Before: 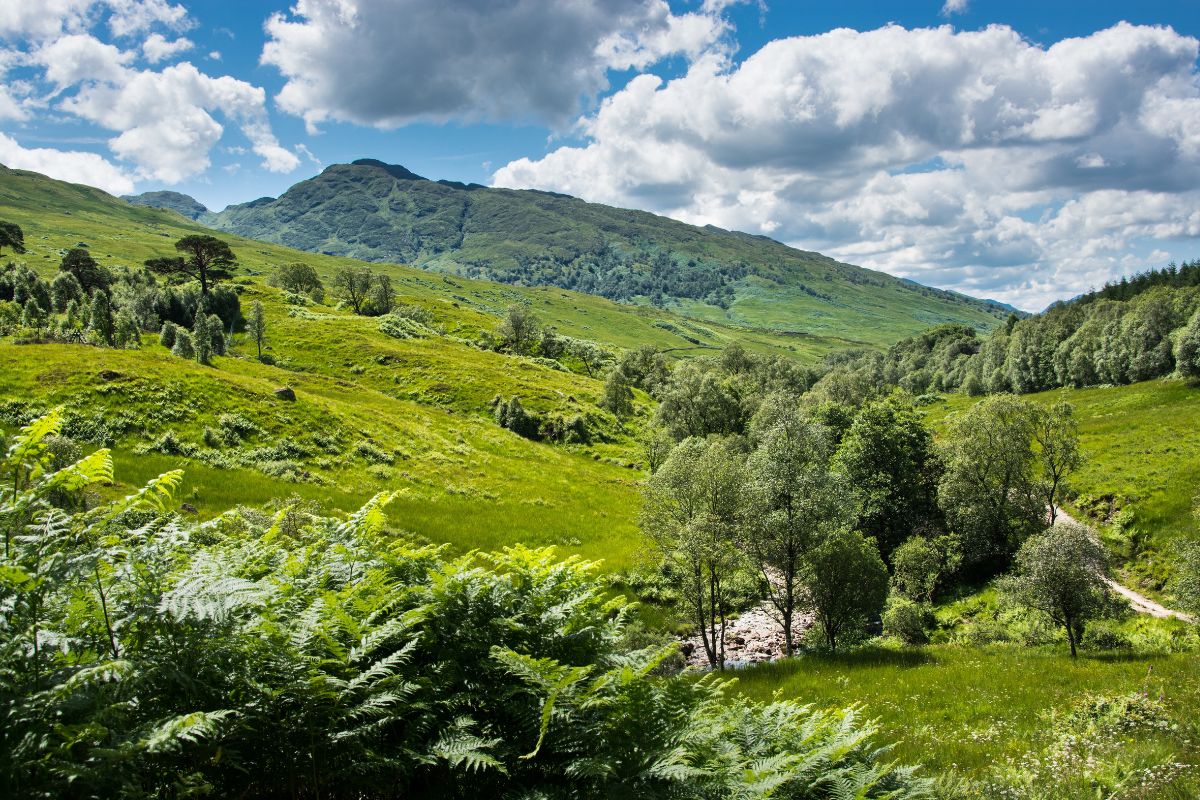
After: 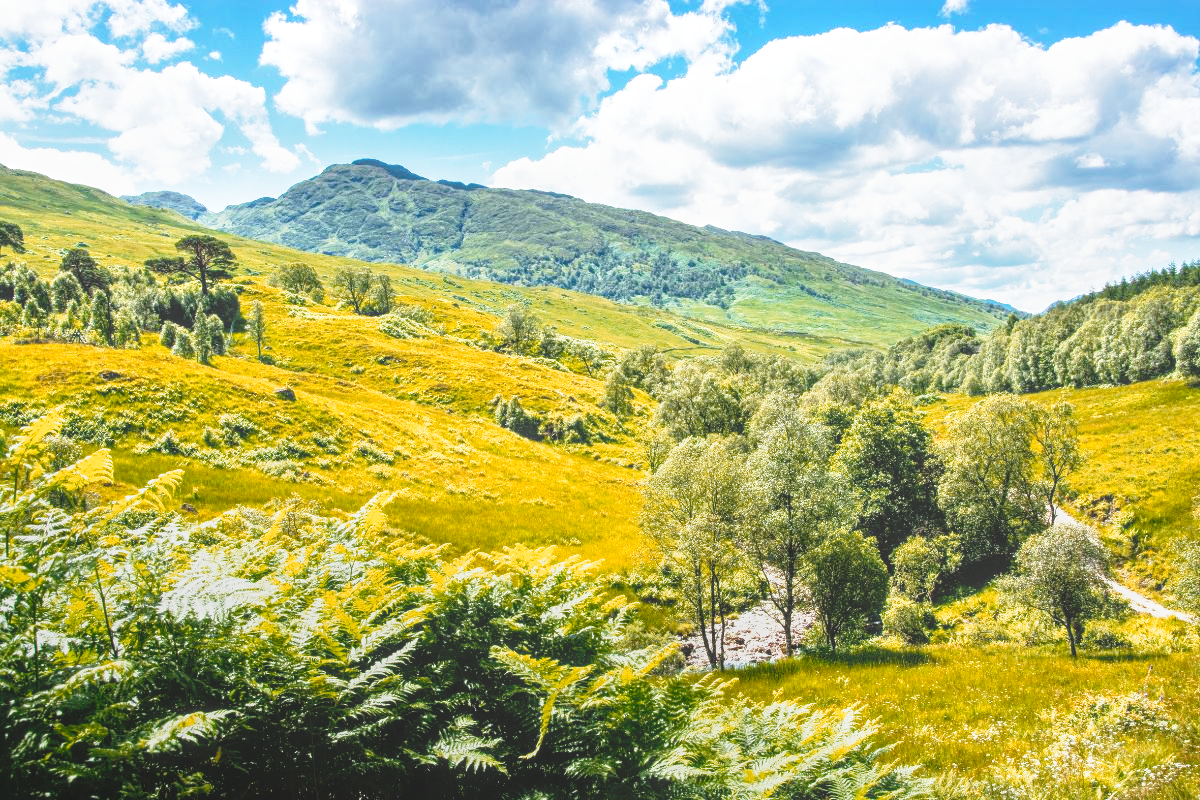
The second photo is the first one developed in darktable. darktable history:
base curve: curves: ch0 [(0, 0) (0.012, 0.01) (0.073, 0.168) (0.31, 0.711) (0.645, 0.957) (1, 1)], preserve colors none
color zones: curves: ch1 [(0, 0.455) (0.063, 0.455) (0.286, 0.495) (0.429, 0.5) (0.571, 0.5) (0.714, 0.5) (0.857, 0.5) (1, 0.455)]; ch2 [(0, 0.532) (0.063, 0.521) (0.233, 0.447) (0.429, 0.489) (0.571, 0.5) (0.714, 0.5) (0.857, 0.5) (1, 0.532)]
local contrast: highlights 72%, shadows 21%, midtone range 0.192
